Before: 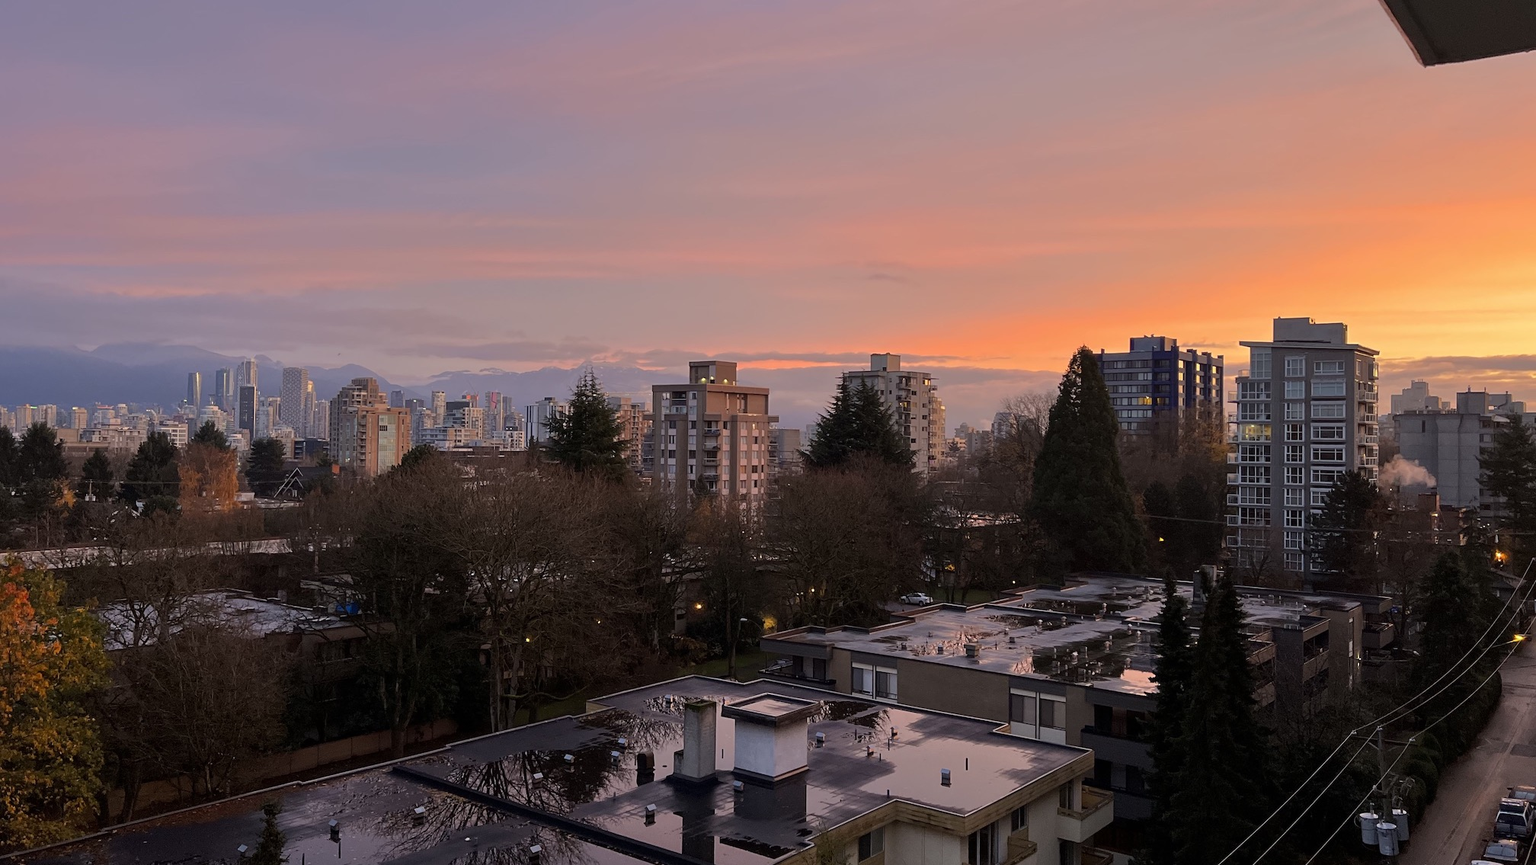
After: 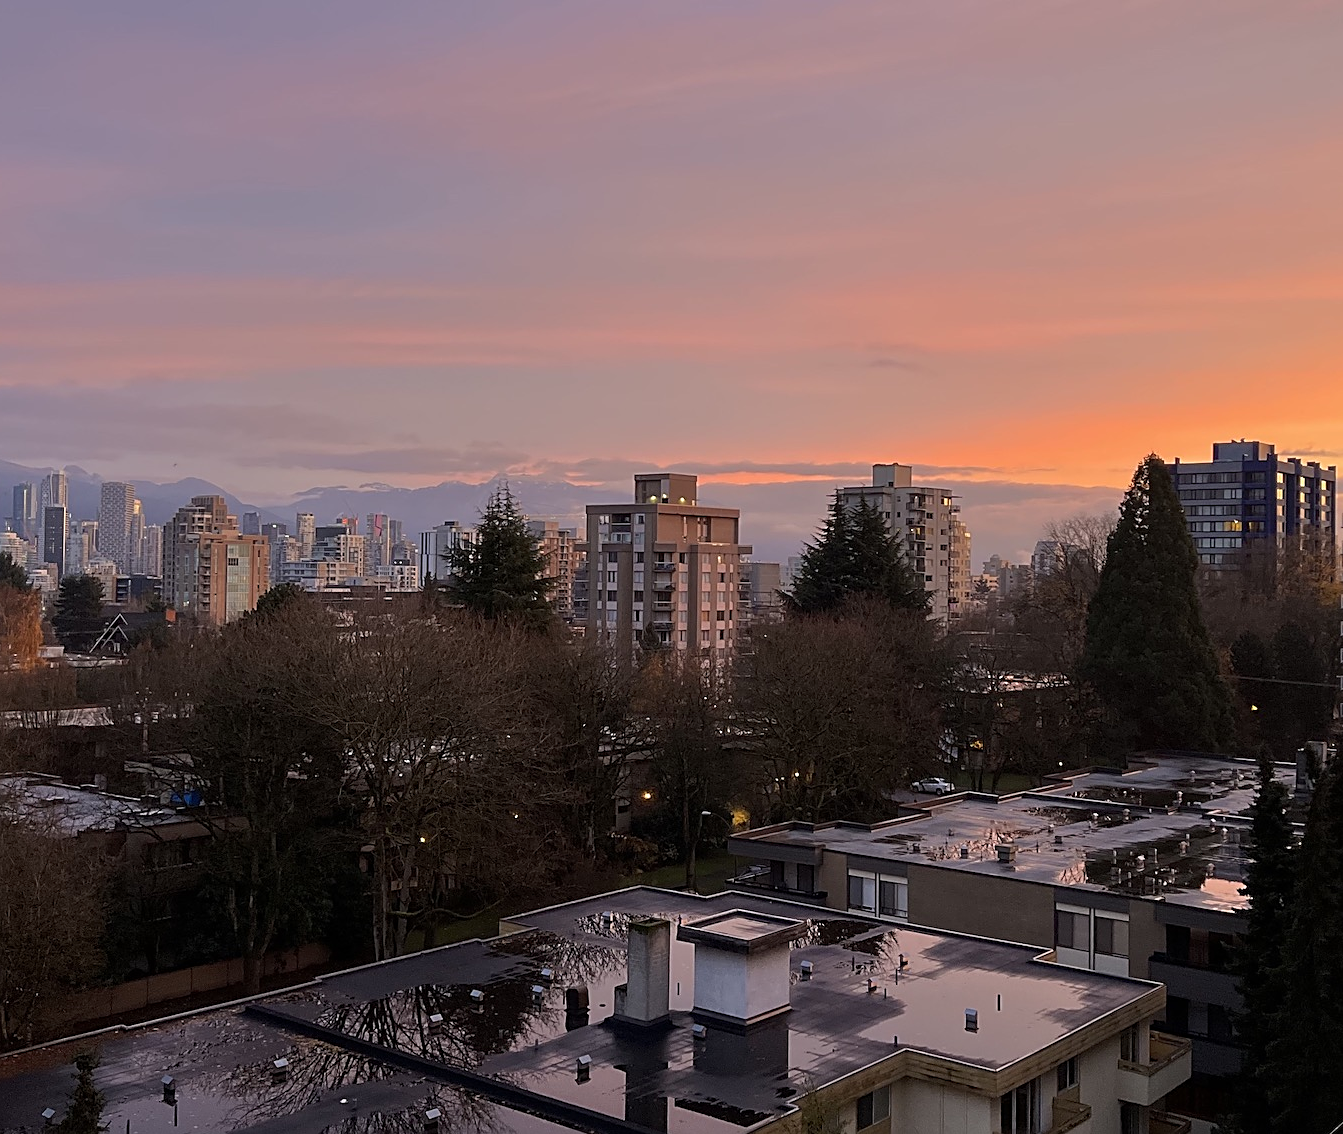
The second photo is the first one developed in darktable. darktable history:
sharpen: on, module defaults
crop and rotate: left 13.409%, right 19.924%
